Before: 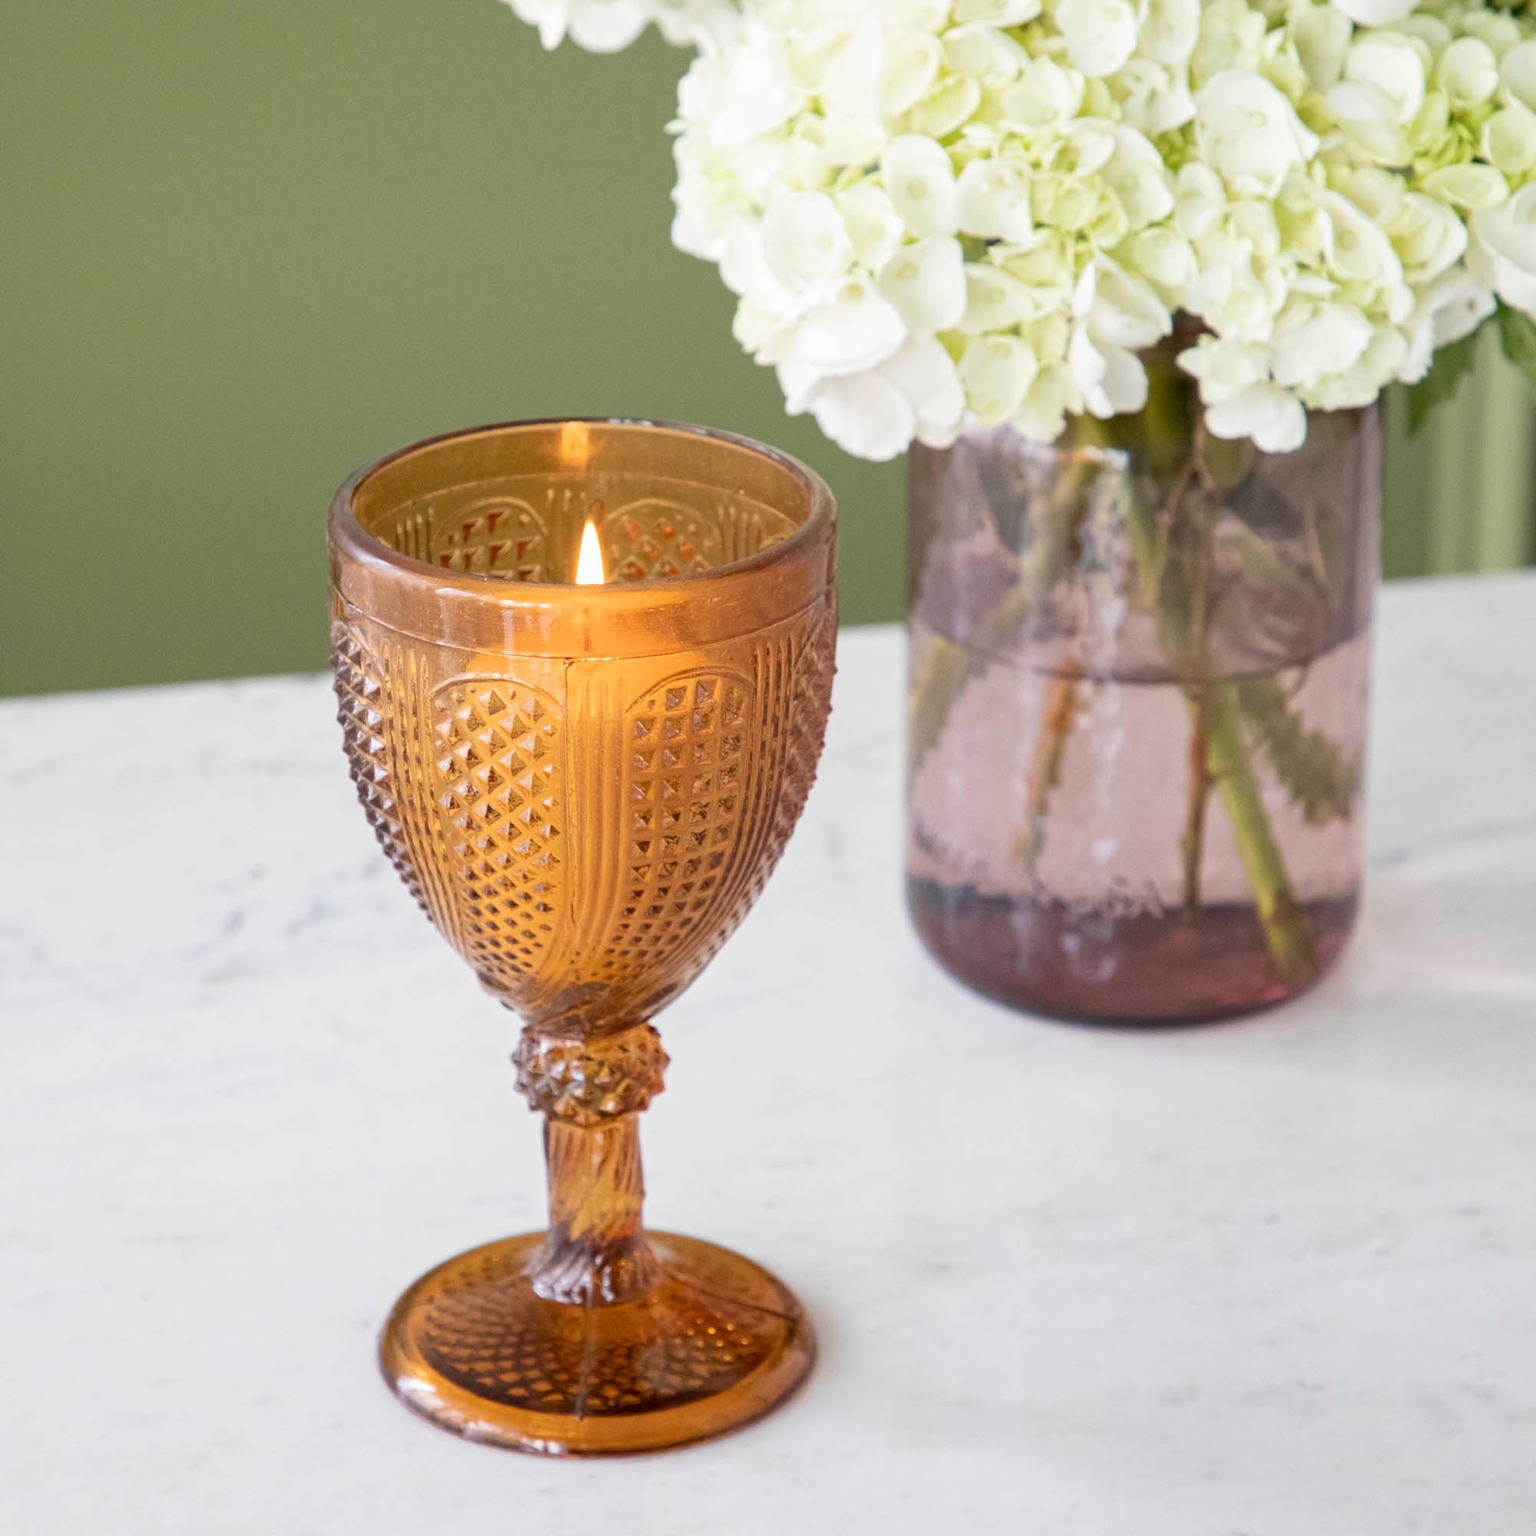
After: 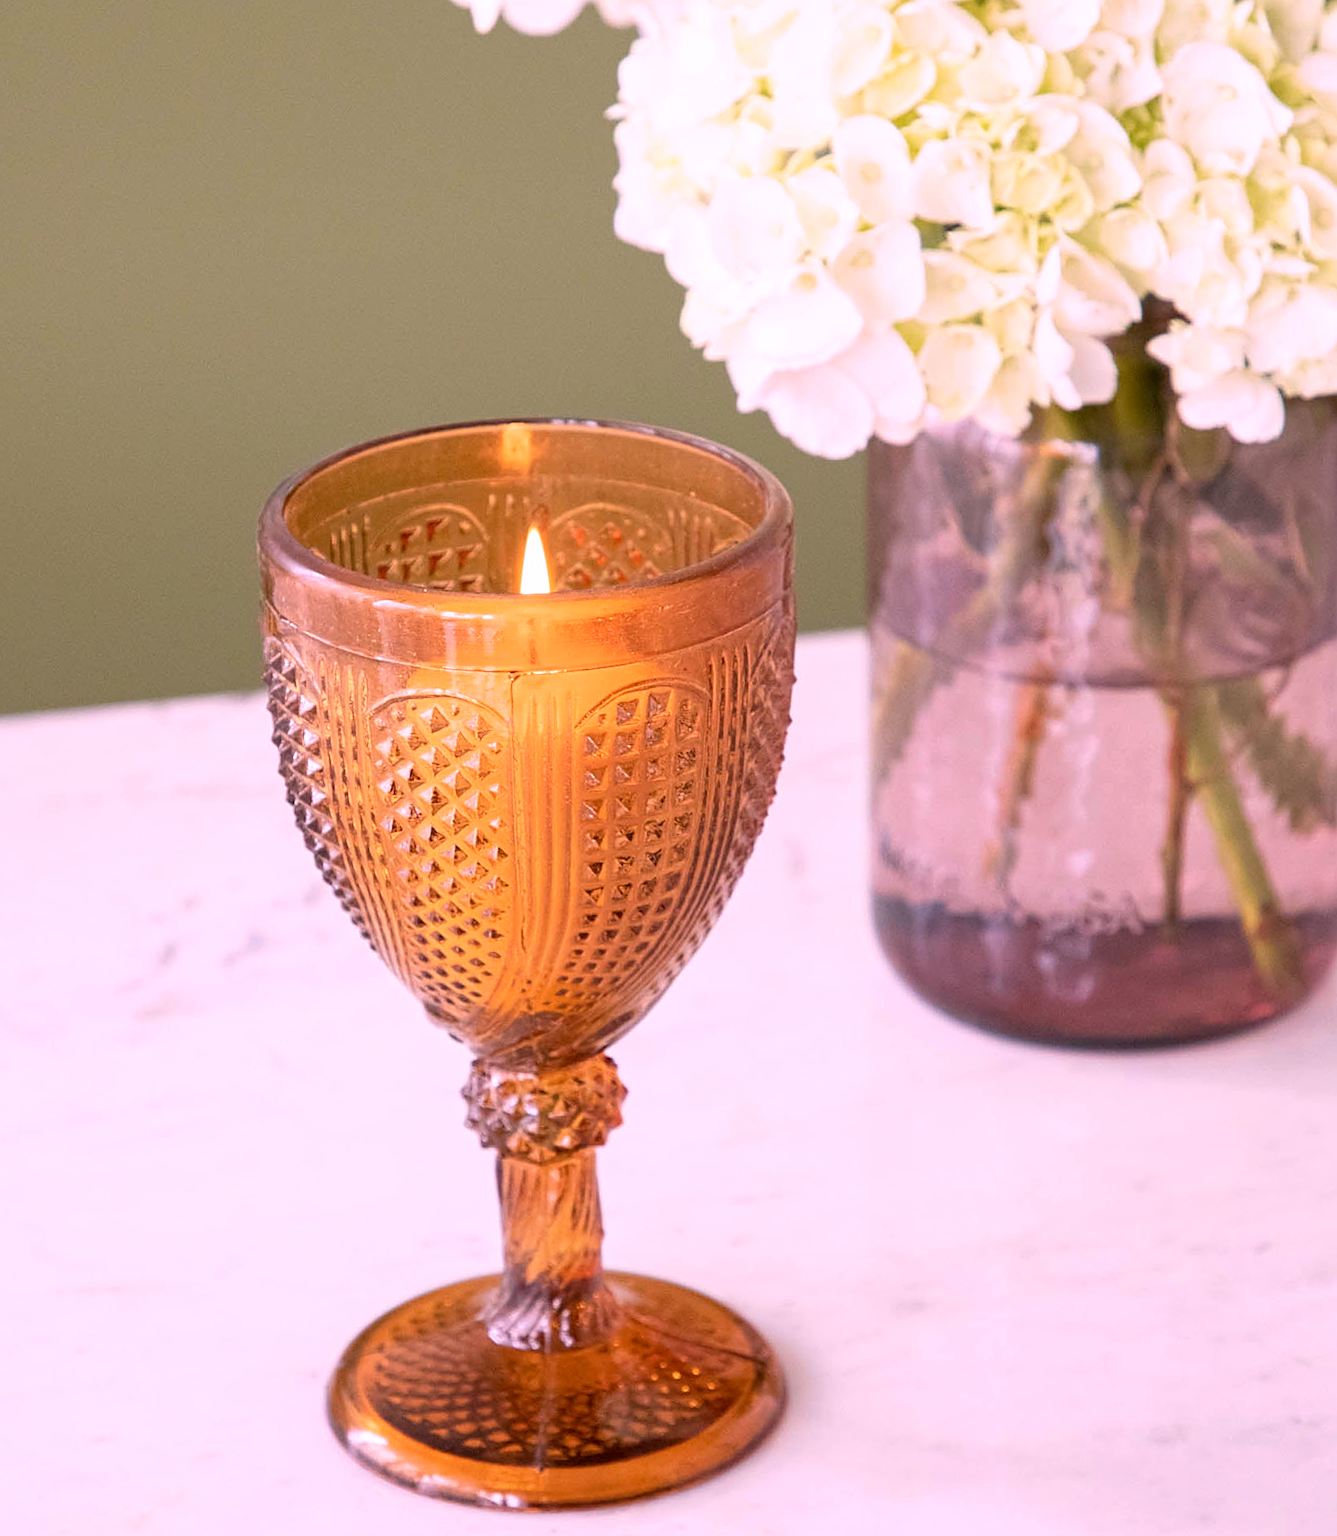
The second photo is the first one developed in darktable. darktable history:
sharpen: on, module defaults
white balance: red 1.188, blue 1.11
crop and rotate: angle 1°, left 4.281%, top 0.642%, right 11.383%, bottom 2.486%
